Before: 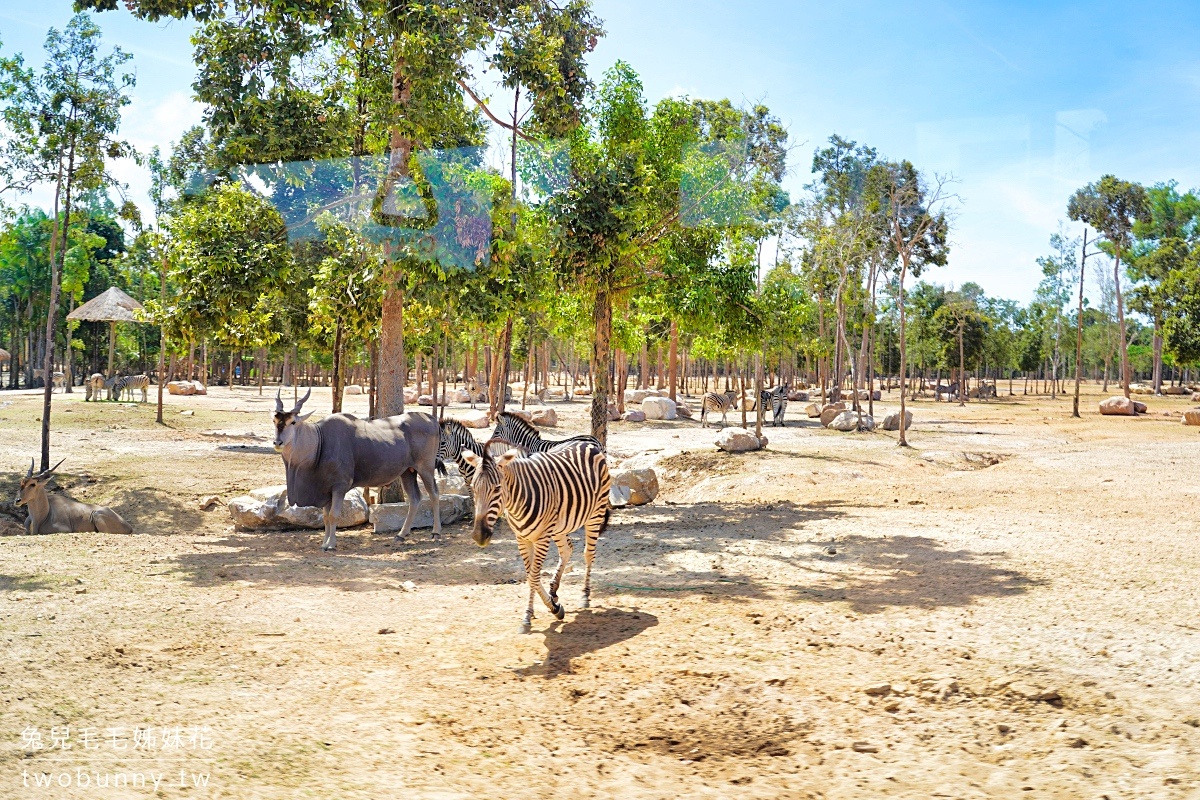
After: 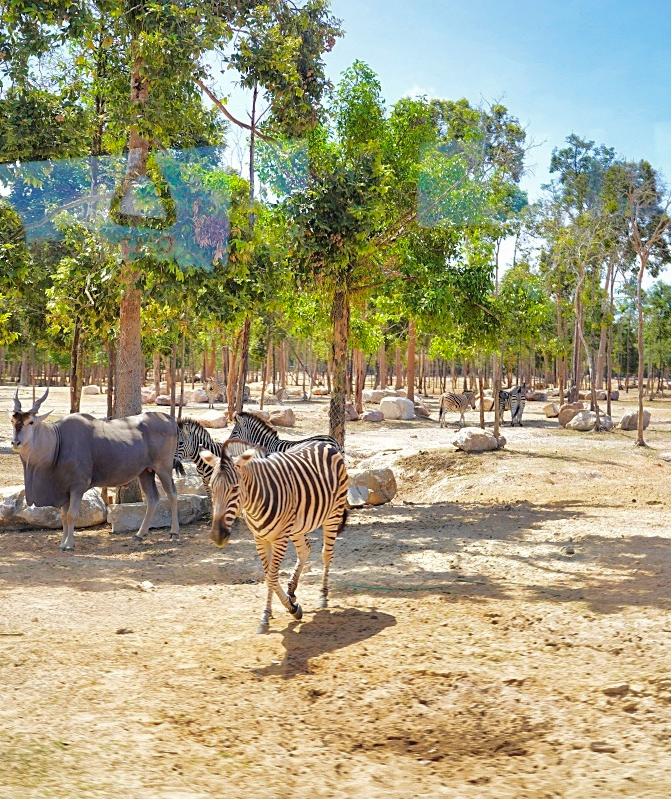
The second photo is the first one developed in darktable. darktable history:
crop: left 21.887%, right 22.129%, bottom 0.006%
shadows and highlights: on, module defaults
